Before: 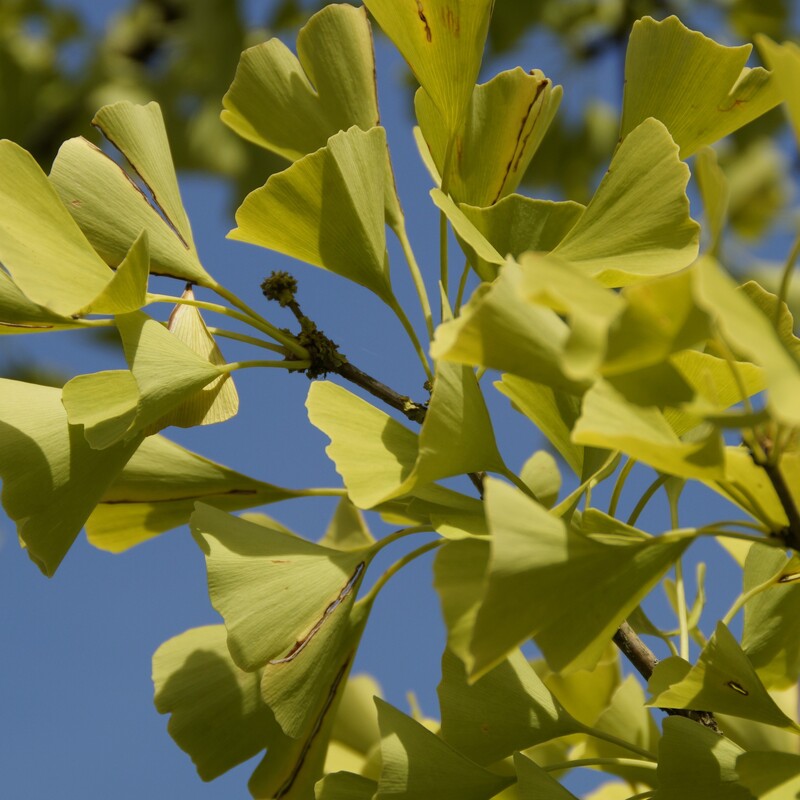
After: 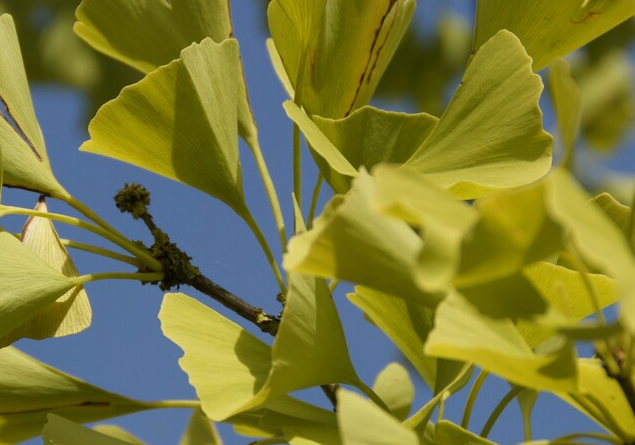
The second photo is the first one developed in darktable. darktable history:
crop: left 18.38%, top 11.092%, right 2.134%, bottom 33.217%
tone equalizer: -8 EV 0.06 EV, smoothing diameter 25%, edges refinement/feathering 10, preserve details guided filter
